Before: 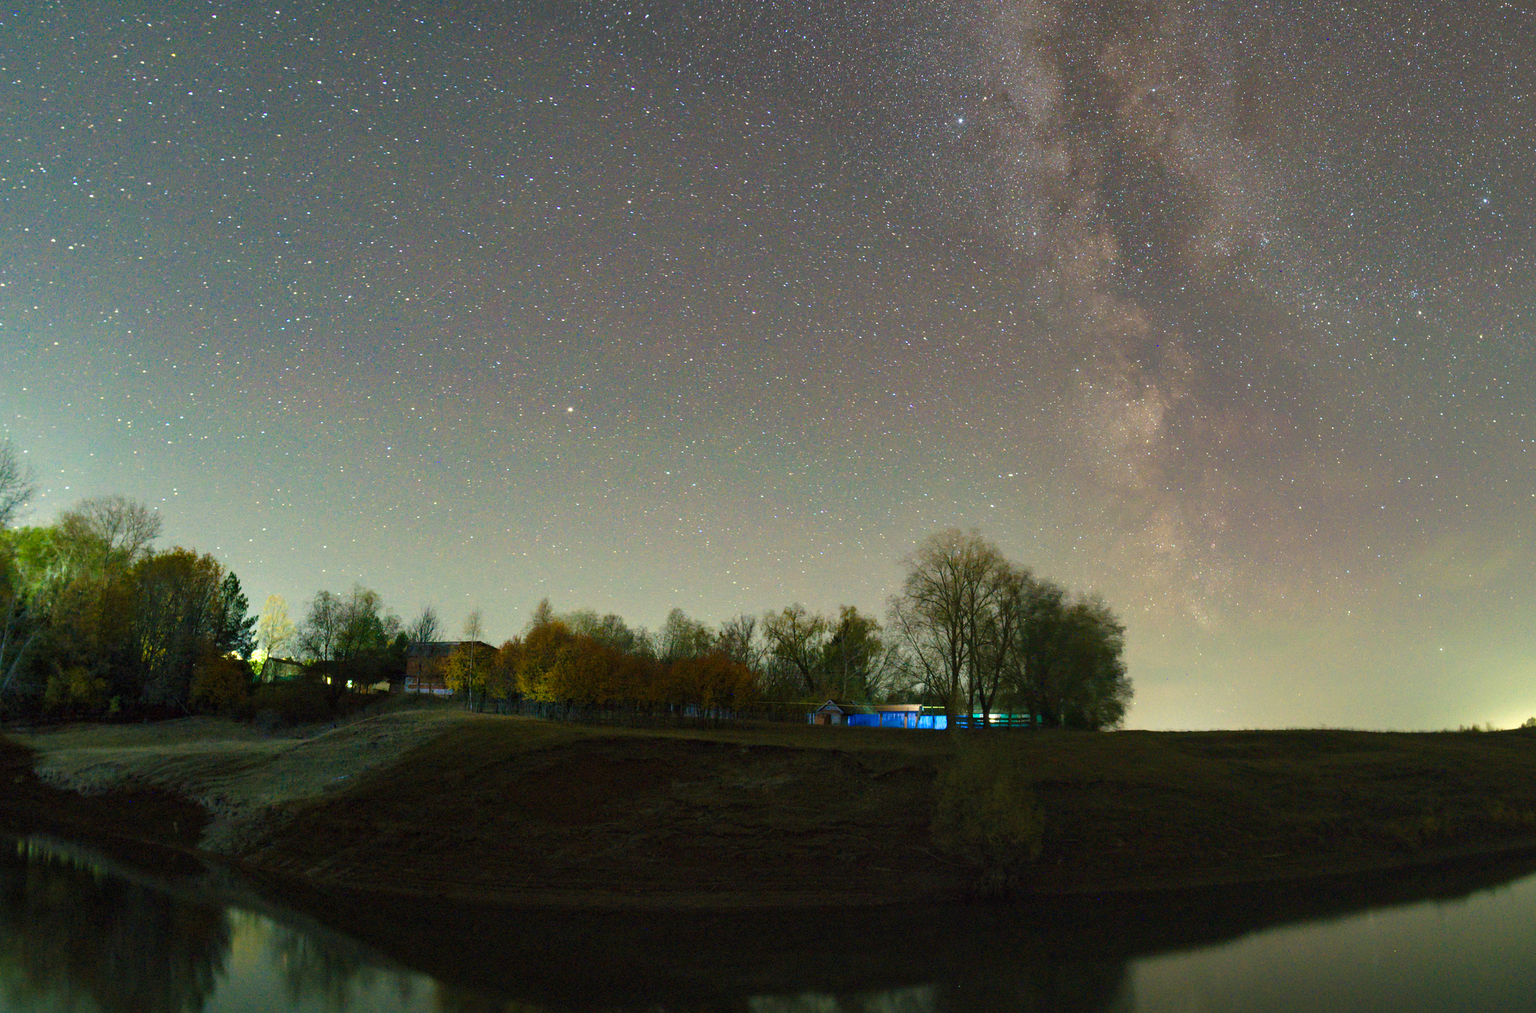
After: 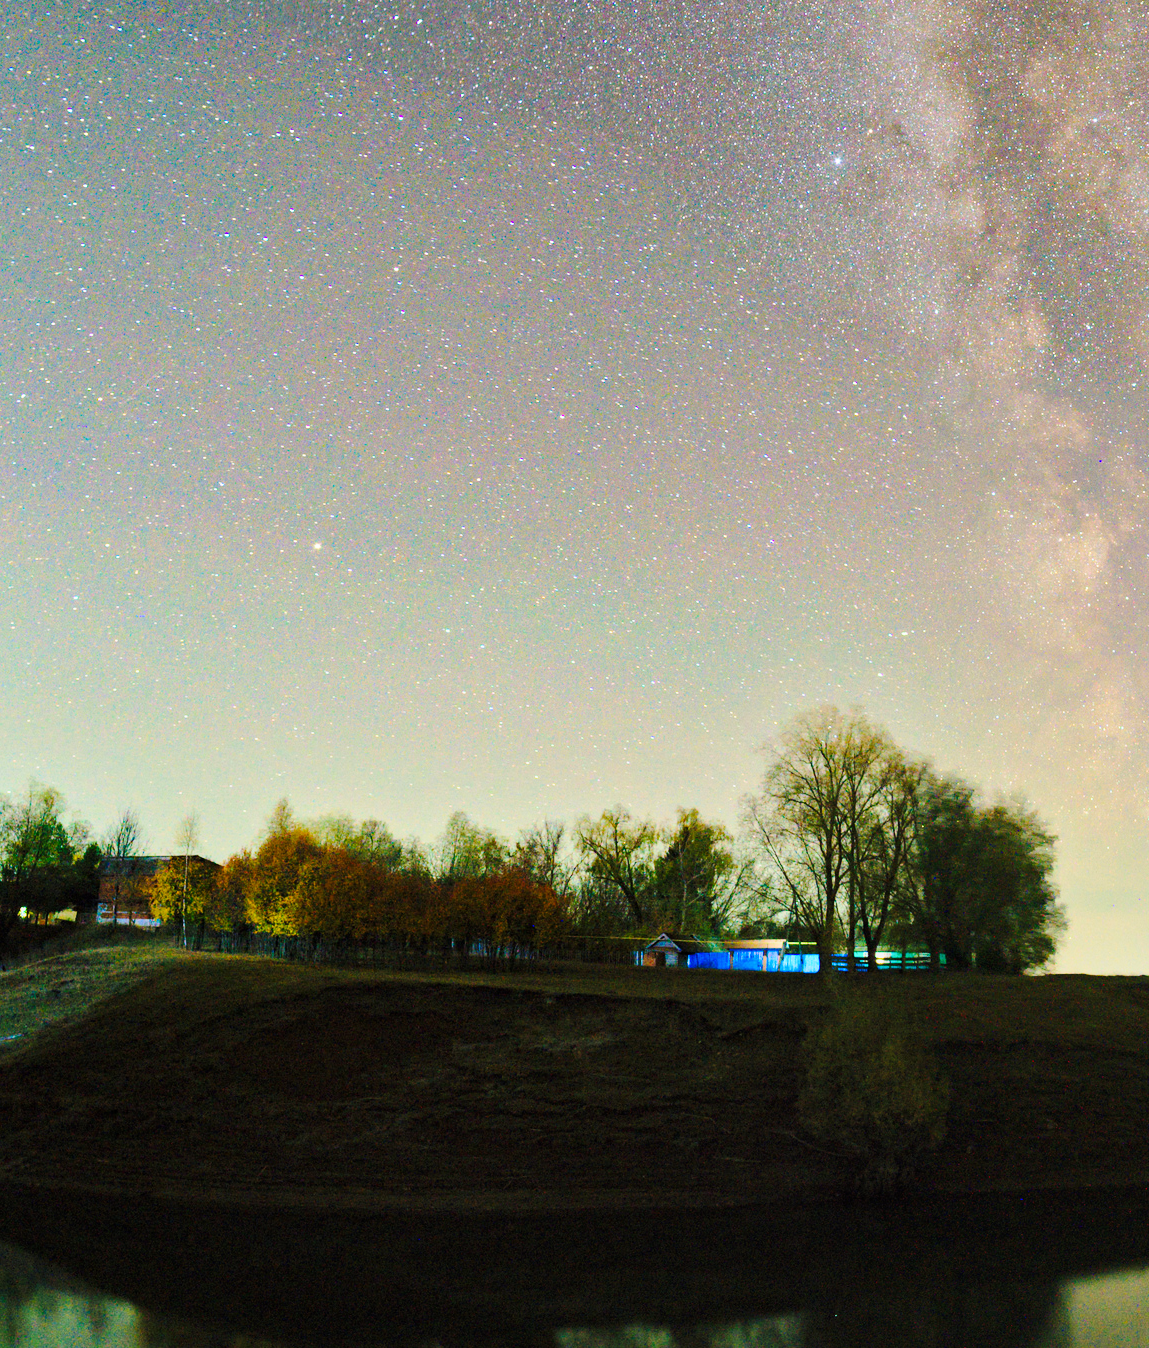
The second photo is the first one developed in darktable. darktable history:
tone equalizer: -8 EV -0.002 EV, -7 EV 0.005 EV, -6 EV -0.008 EV, -5 EV 0.007 EV, -4 EV -0.042 EV, -3 EV -0.233 EV, -2 EV -0.662 EV, -1 EV -0.983 EV, +0 EV -0.969 EV, smoothing diameter 2%, edges refinement/feathering 20, mask exposure compensation -1.57 EV, filter diffusion 5
crop: left 21.674%, right 22.086%
base curve: curves: ch0 [(0, 0) (0.028, 0.03) (0.121, 0.232) (0.46, 0.748) (0.859, 0.968) (1, 1)], preserve colors none
tone curve: curves: ch0 [(0, 0) (0.004, 0.001) (0.133, 0.151) (0.325, 0.399) (0.475, 0.579) (0.832, 0.902) (1, 1)], color space Lab, linked channels, preserve colors none
